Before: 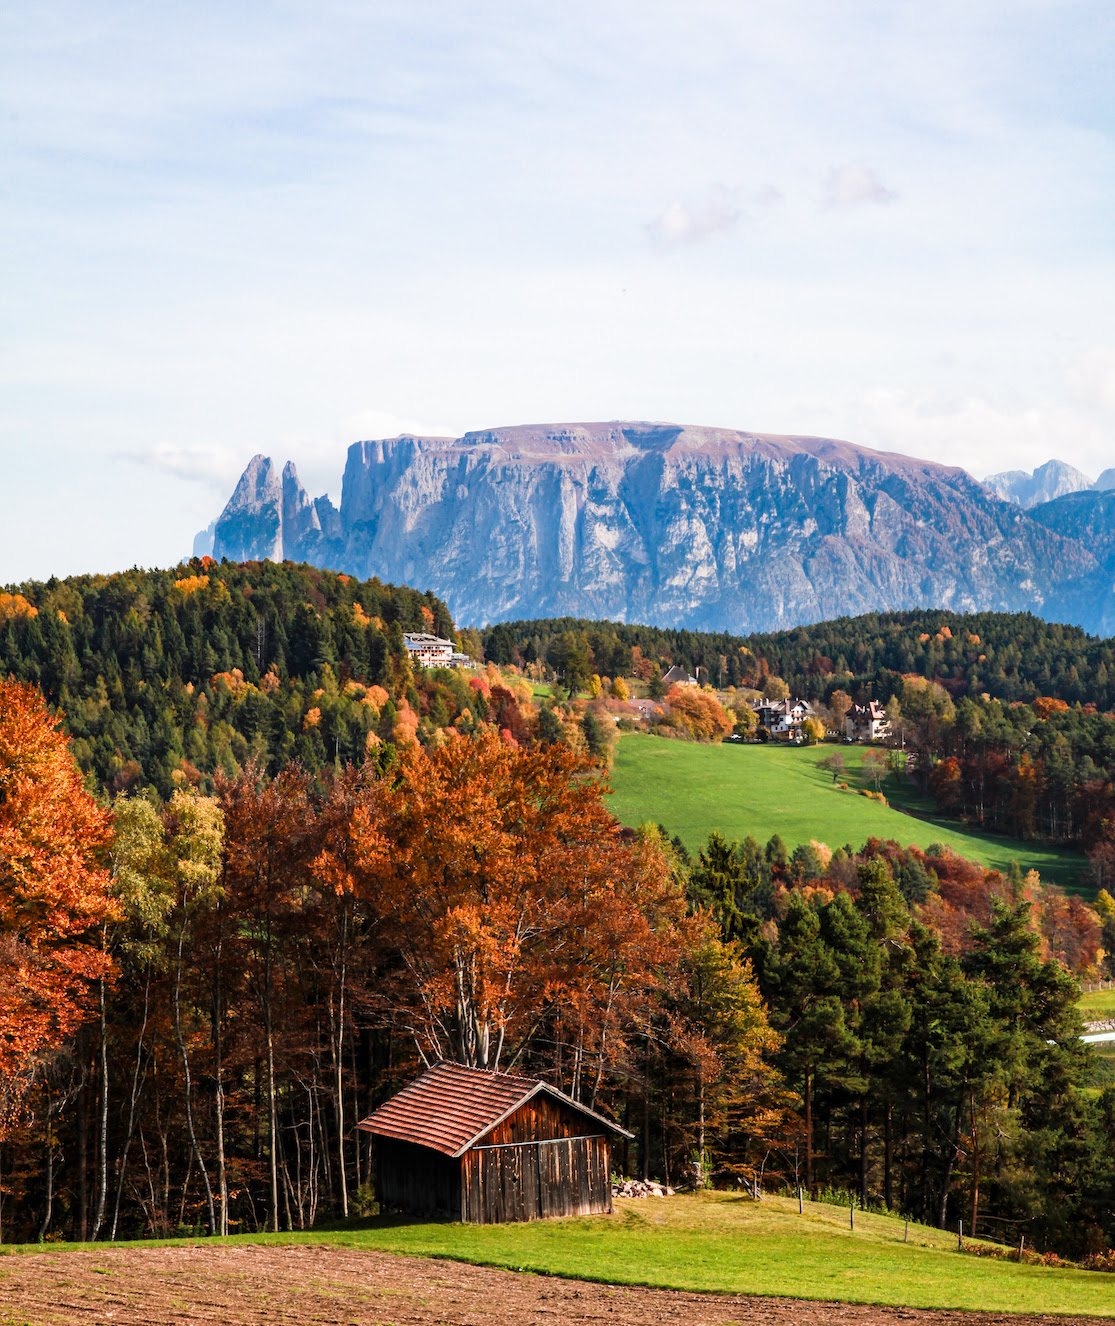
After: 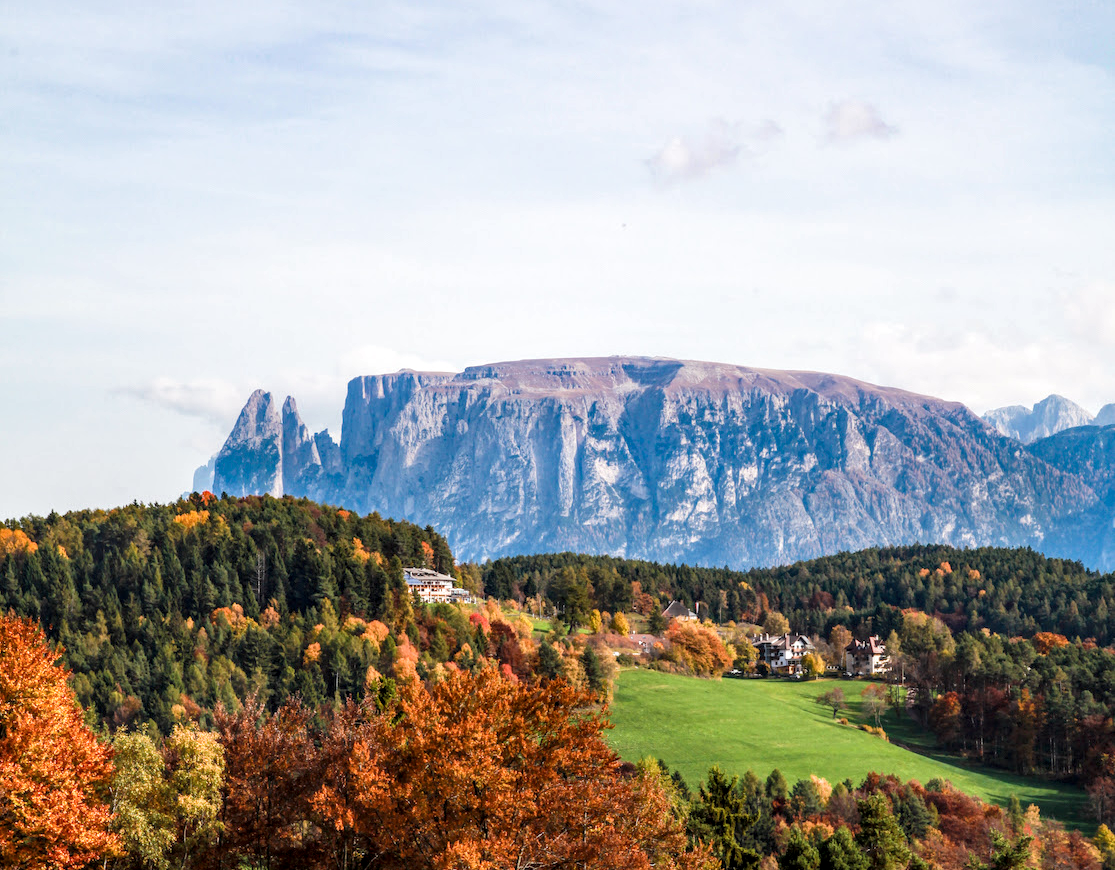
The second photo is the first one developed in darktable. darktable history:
crop and rotate: top 4.928%, bottom 29.414%
local contrast: detail 130%
